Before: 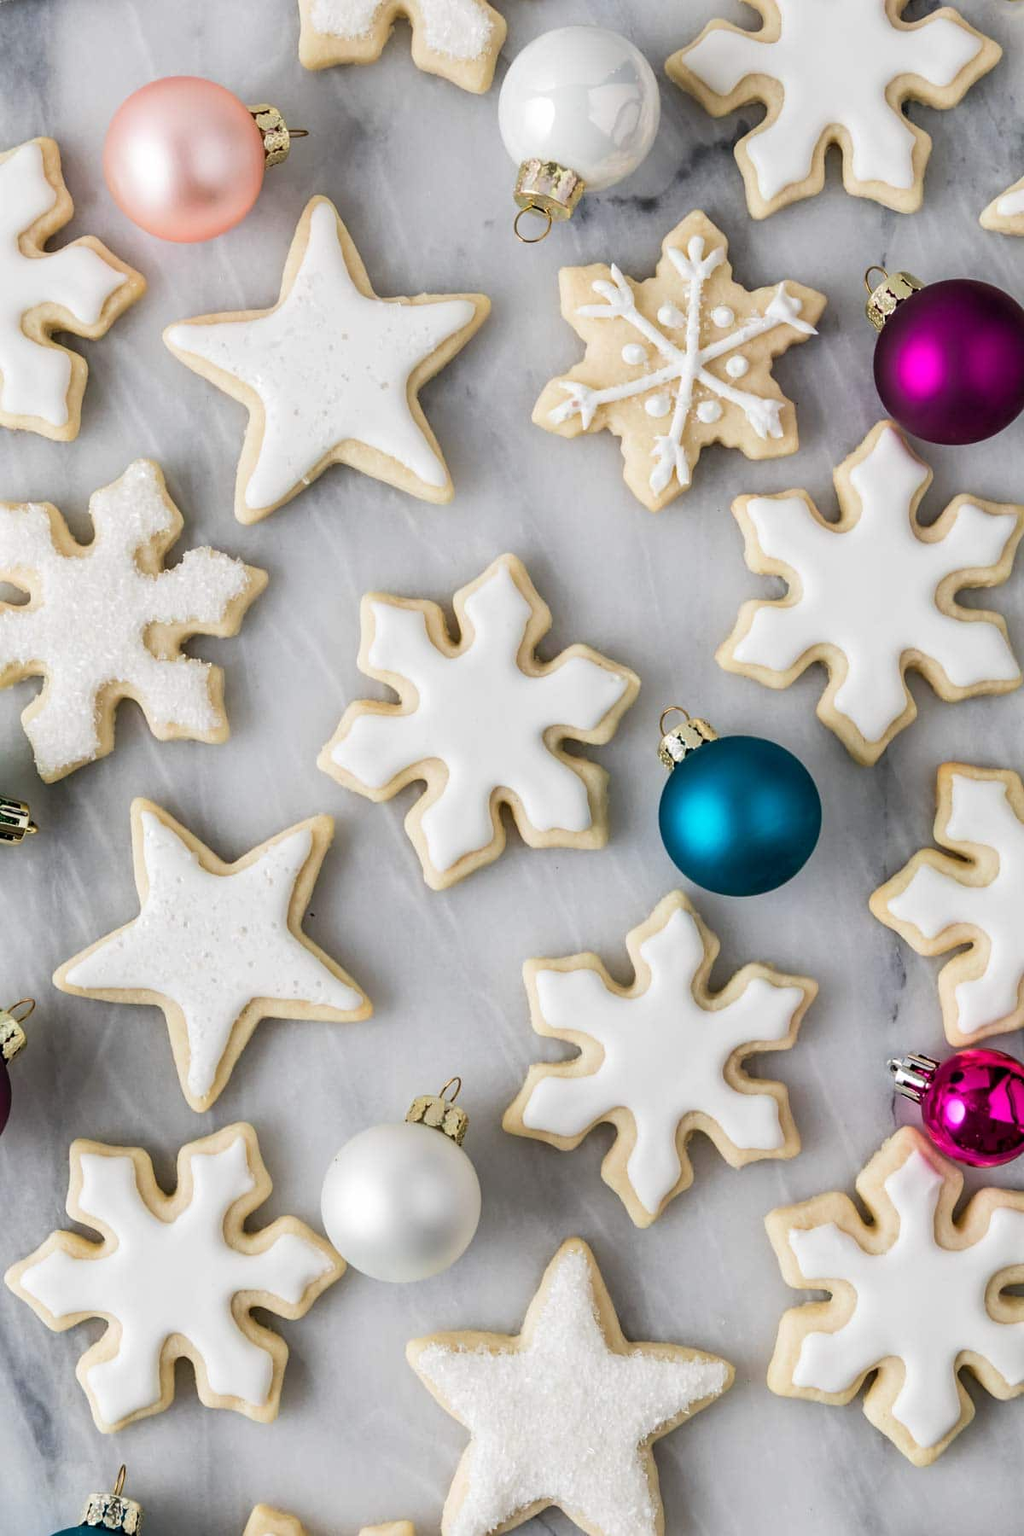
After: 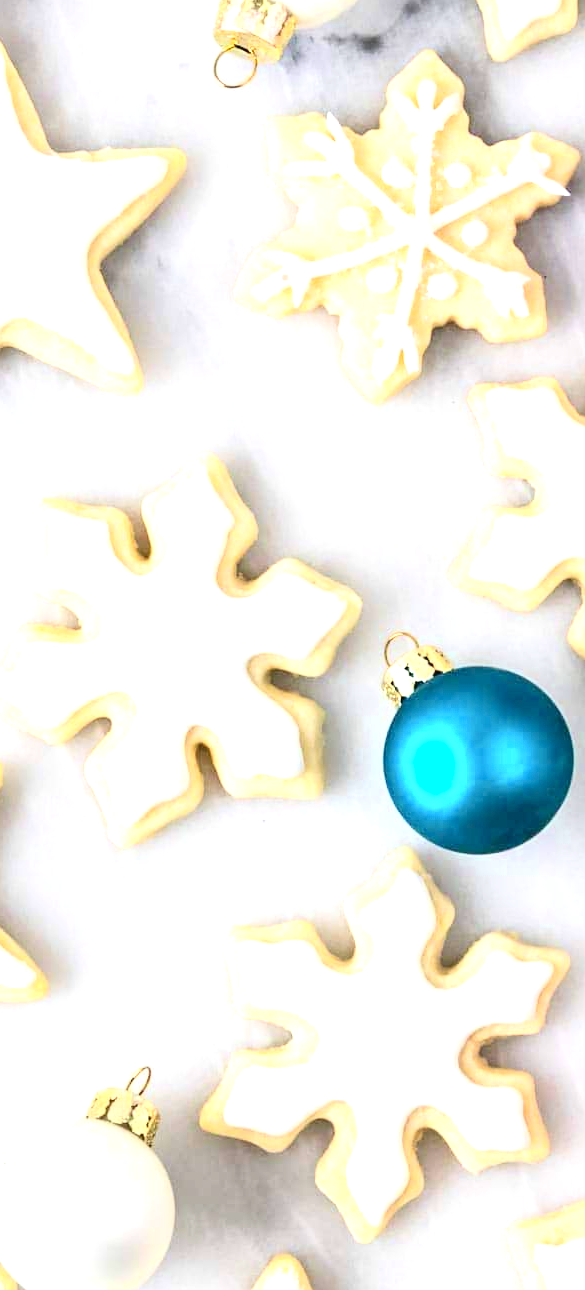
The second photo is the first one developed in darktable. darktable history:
color zones: curves: ch0 [(0.25, 0.5) (0.636, 0.25) (0.75, 0.5)], mix -136.94%
crop: left 32.423%, top 10.942%, right 18.809%, bottom 17.377%
contrast brightness saturation: contrast 0.203, brightness 0.165, saturation 0.221
tone equalizer: on, module defaults
exposure: black level correction 0, exposure 1.2 EV, compensate highlight preservation false
